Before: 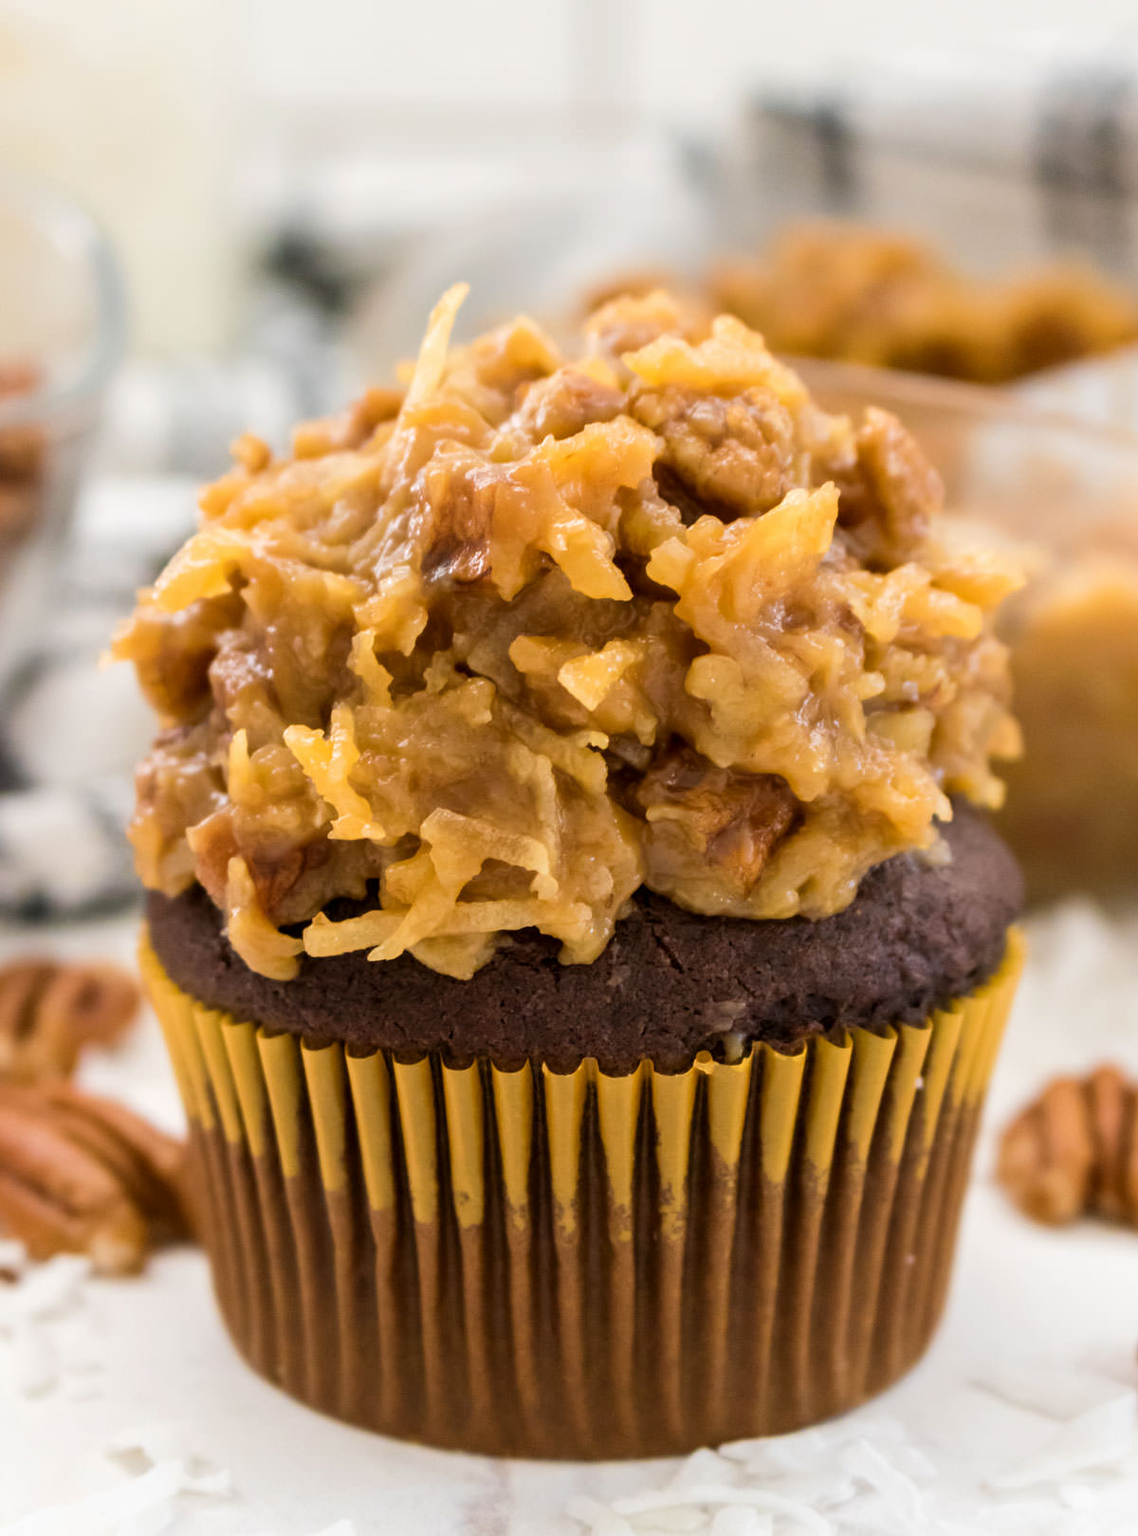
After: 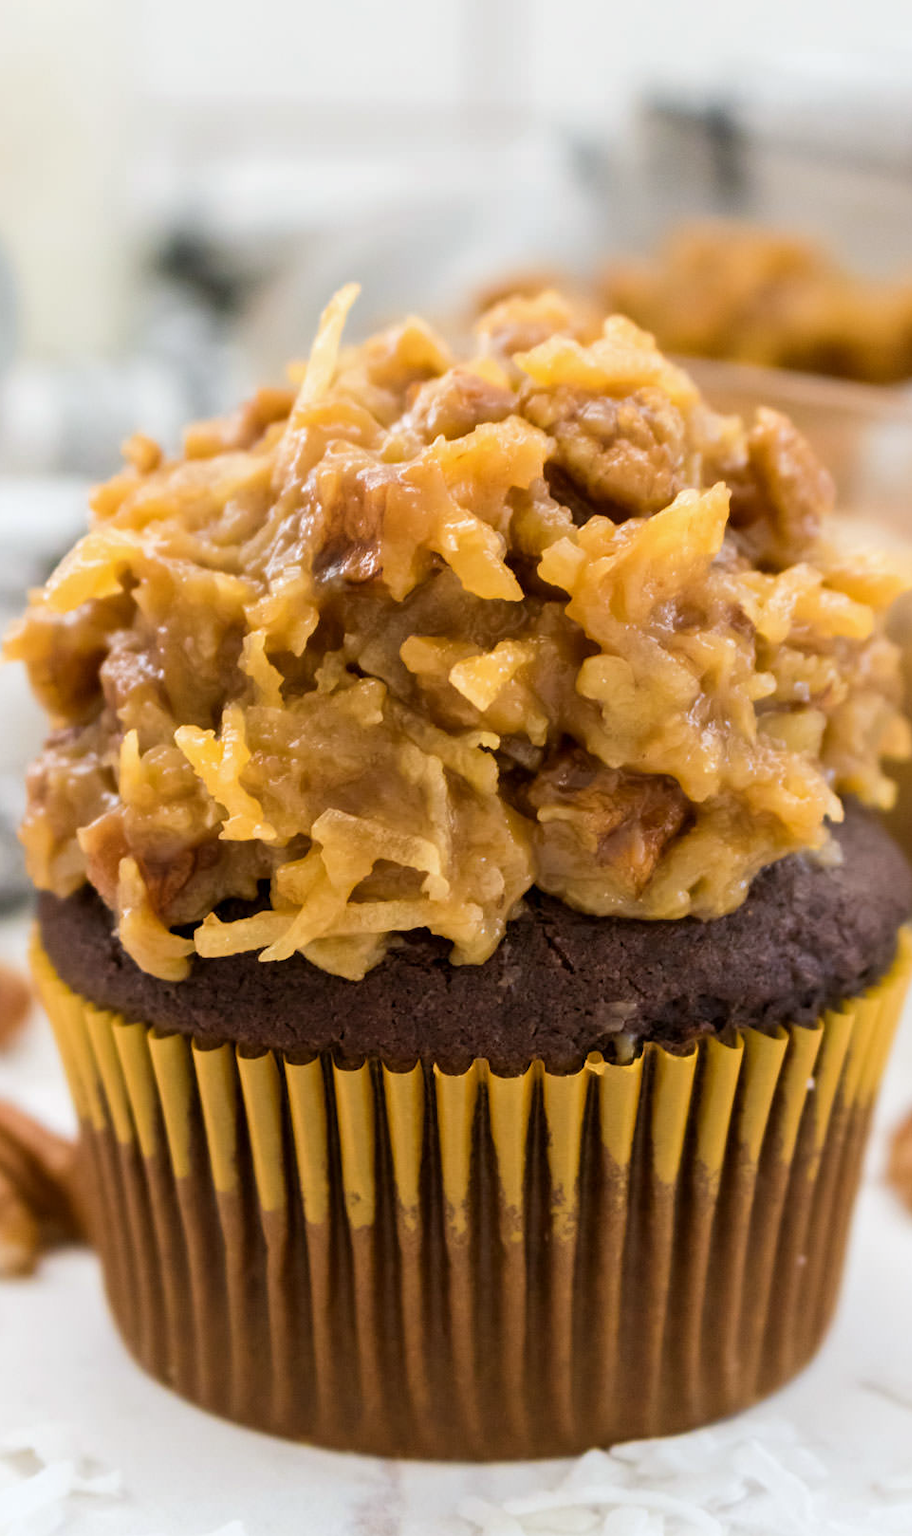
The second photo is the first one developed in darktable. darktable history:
crop and rotate: left 9.597%, right 10.195%
white balance: red 0.982, blue 1.018
